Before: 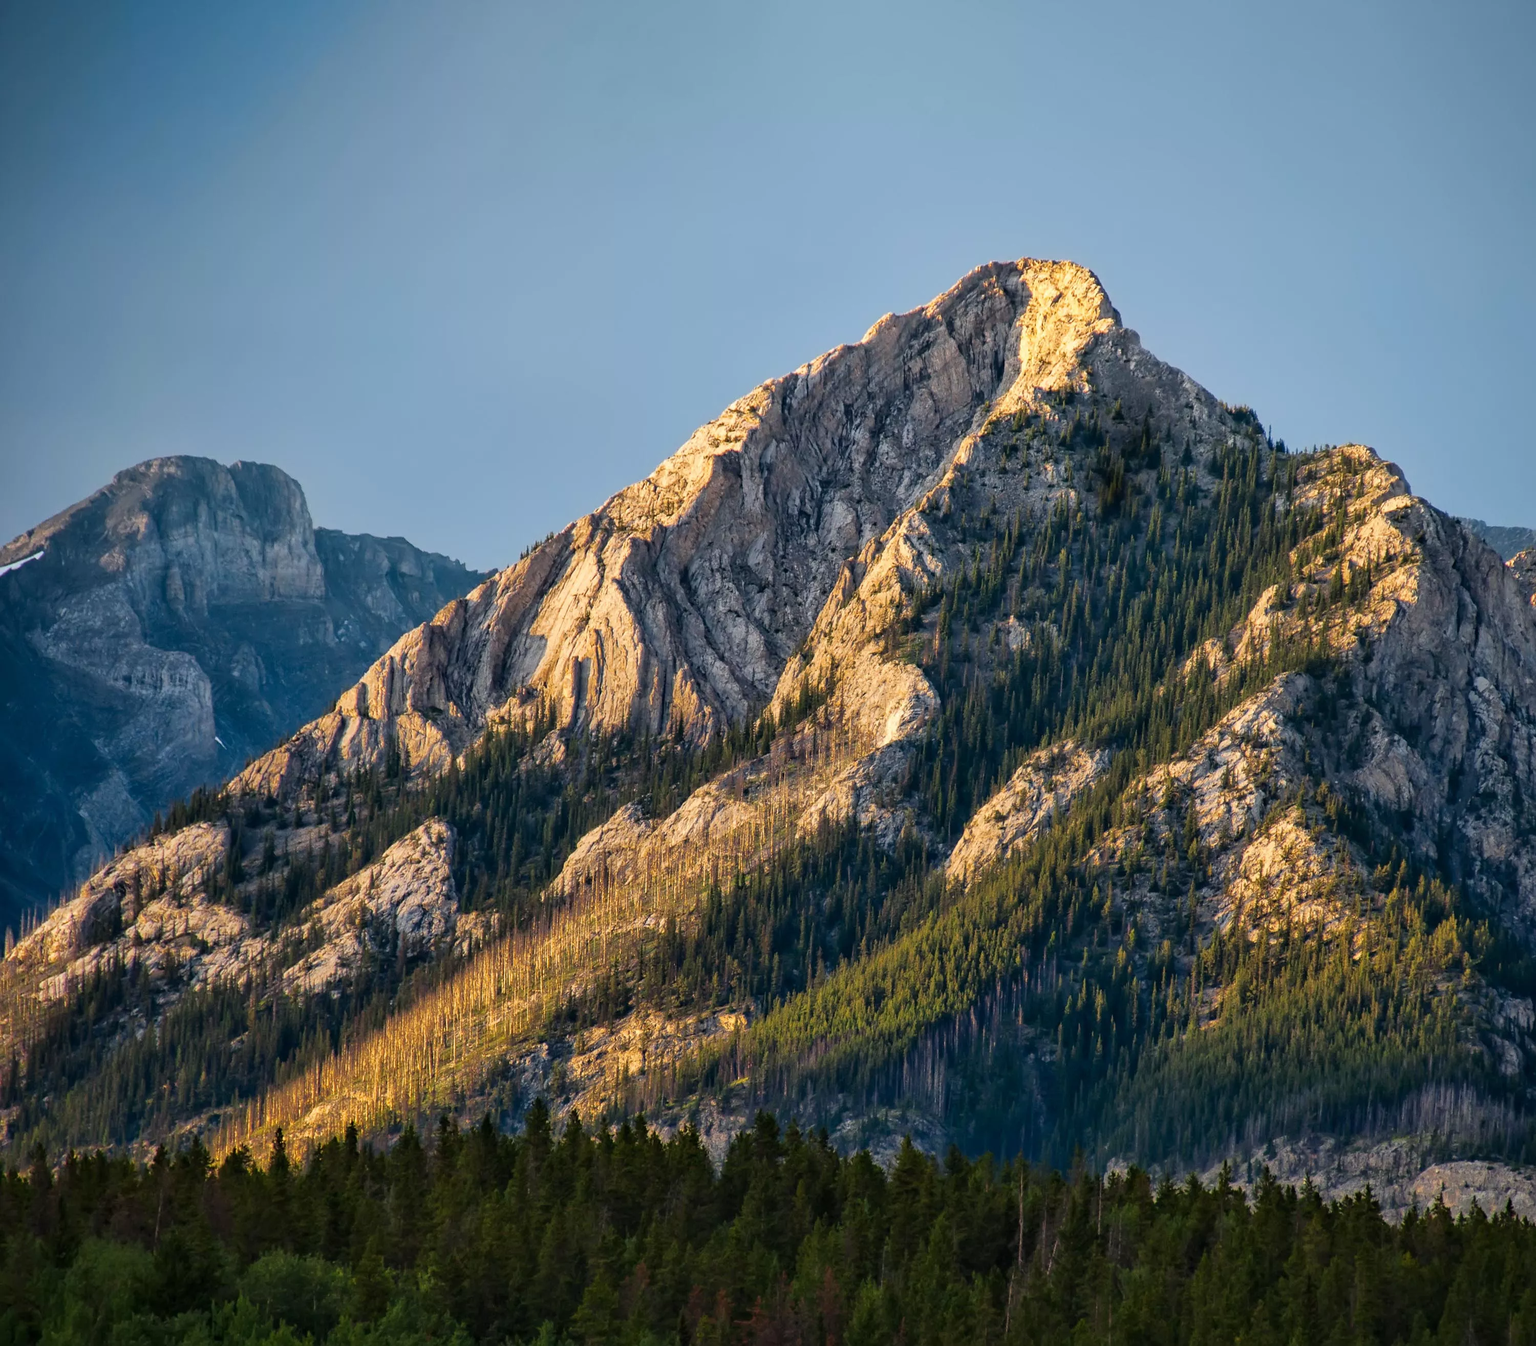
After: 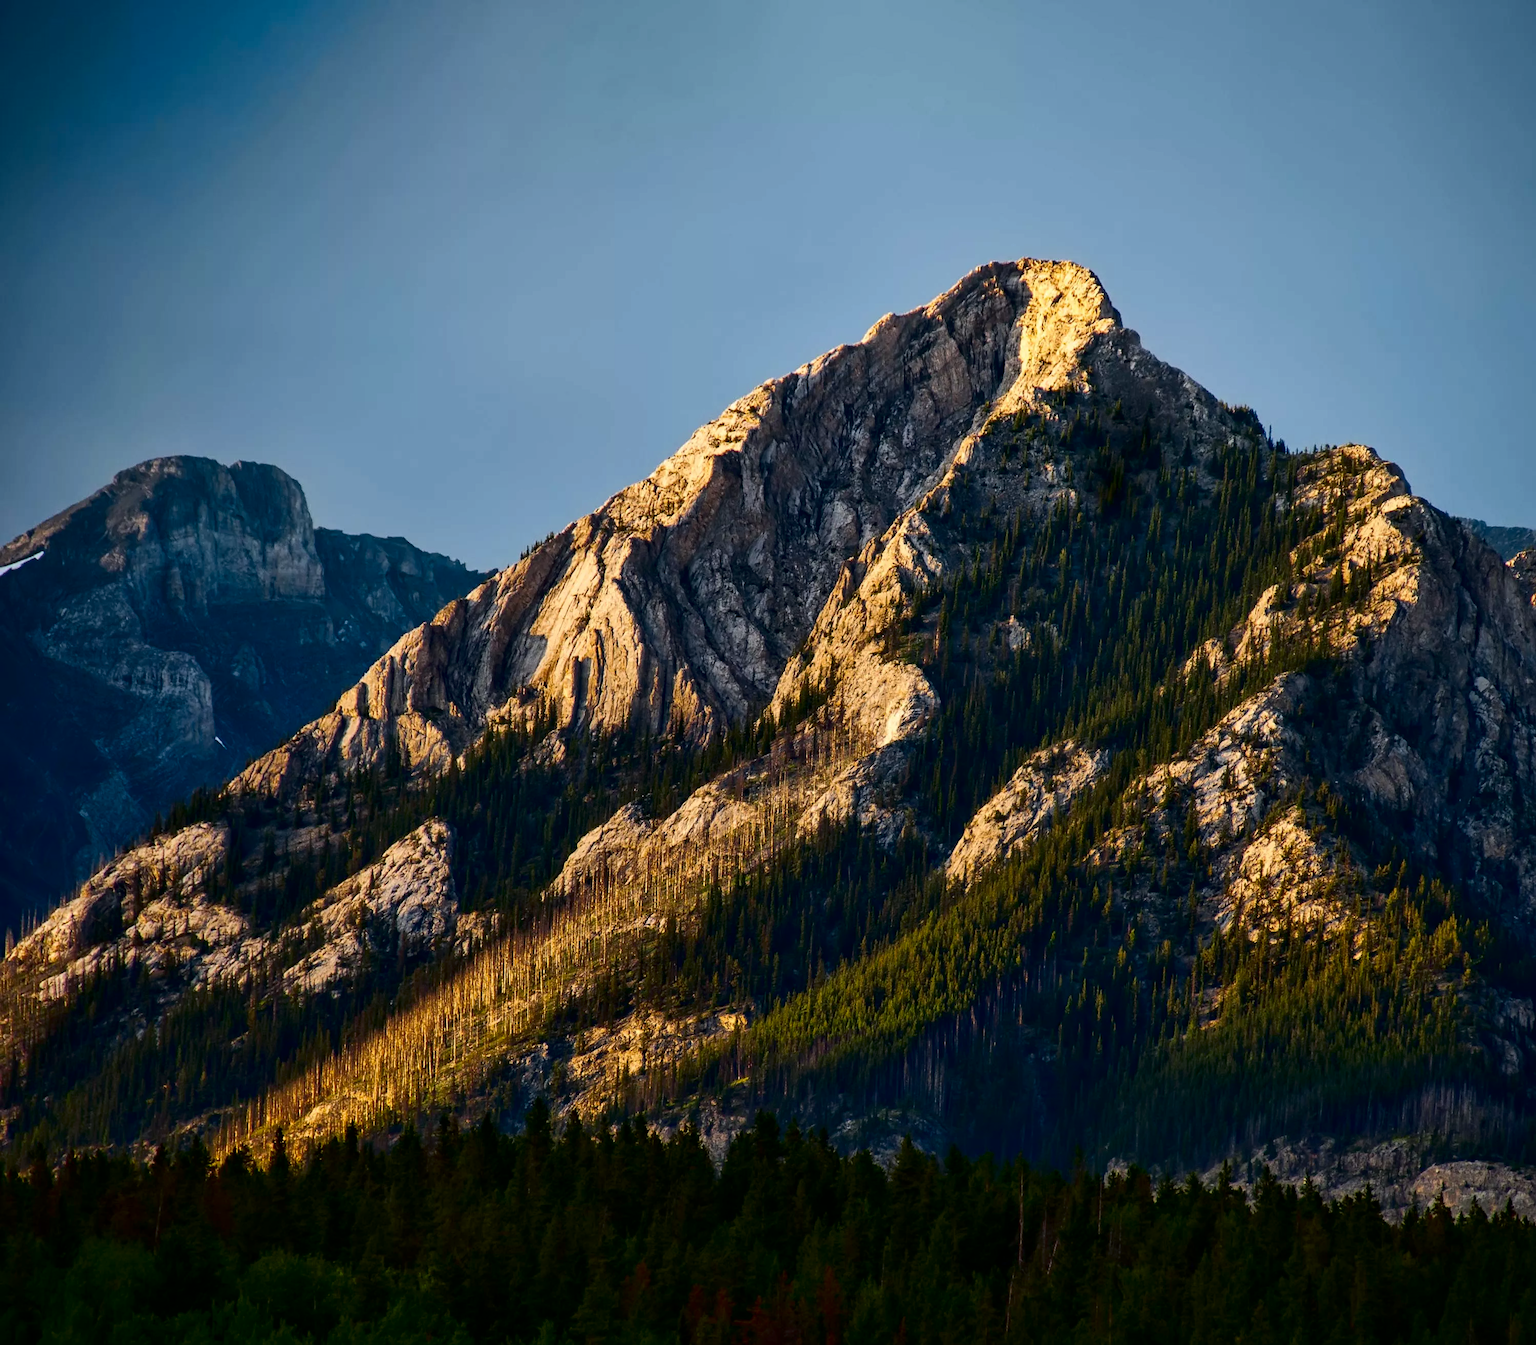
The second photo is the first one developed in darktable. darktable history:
contrast brightness saturation: contrast 0.185, brightness -0.244, saturation 0.119
